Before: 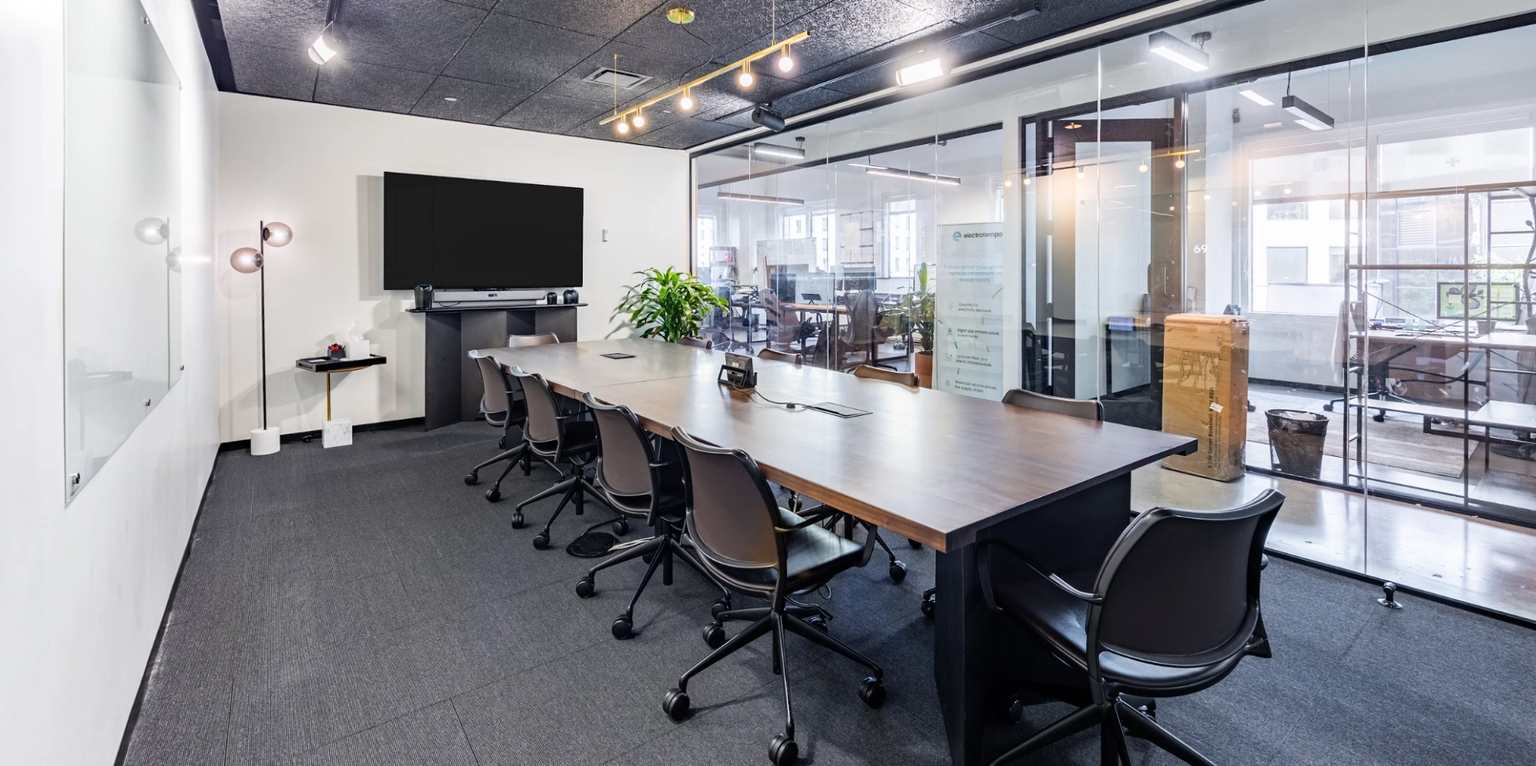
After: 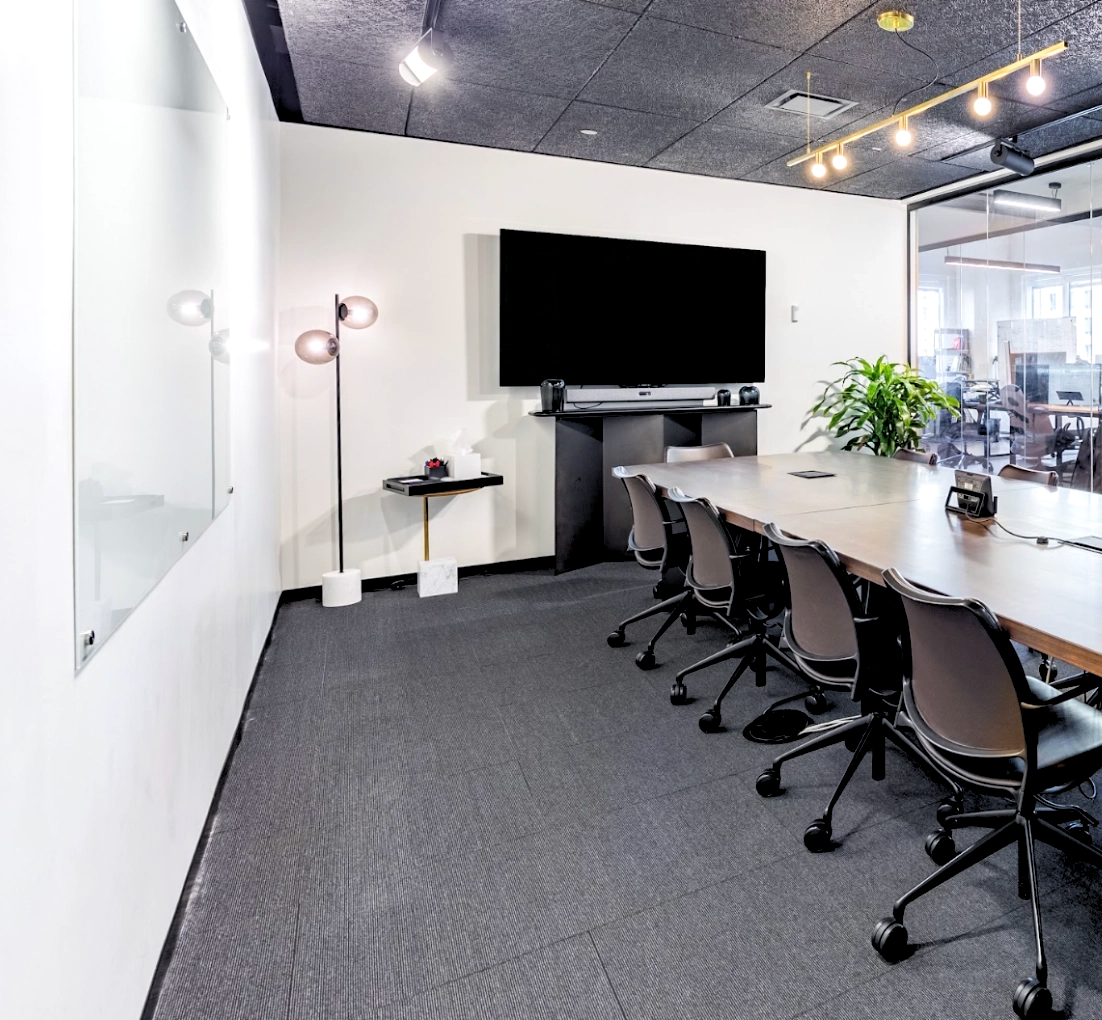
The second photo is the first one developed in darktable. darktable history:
rgb levels: levels [[0.013, 0.434, 0.89], [0, 0.5, 1], [0, 0.5, 1]]
crop: left 0.587%, right 45.588%, bottom 0.086%
